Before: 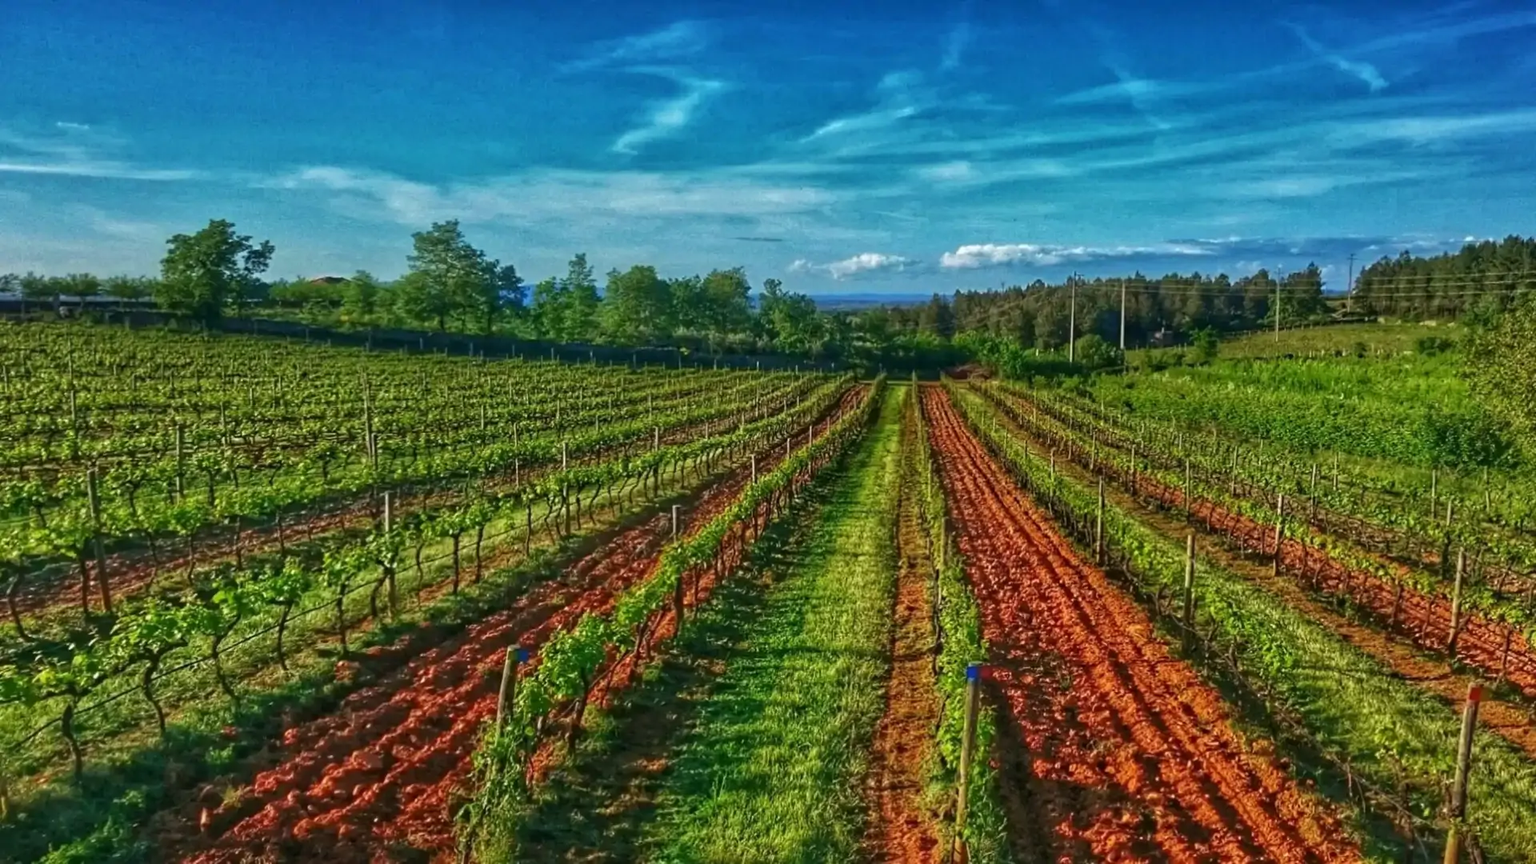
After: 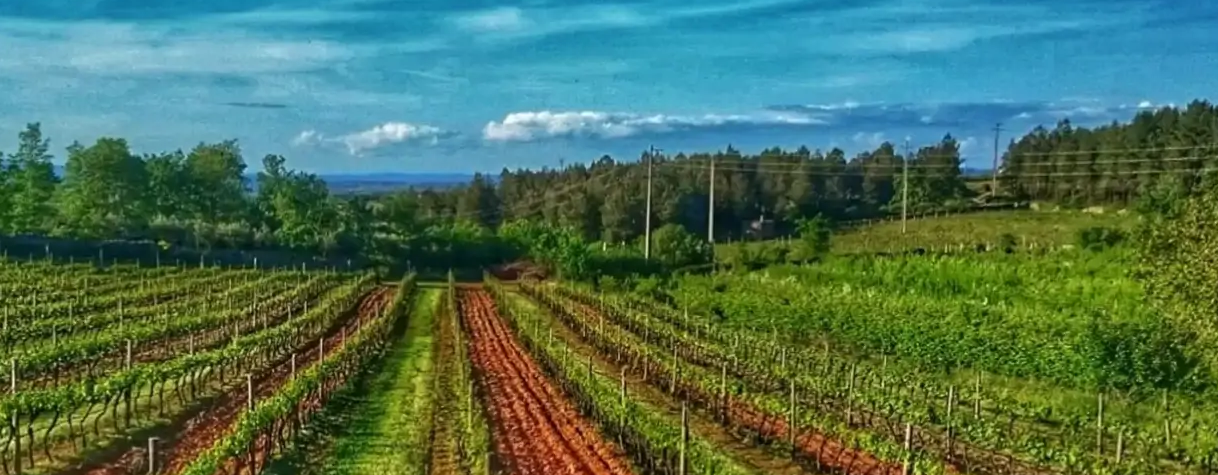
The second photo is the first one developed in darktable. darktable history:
crop: left 36.074%, top 18.049%, right 0.486%, bottom 37.947%
